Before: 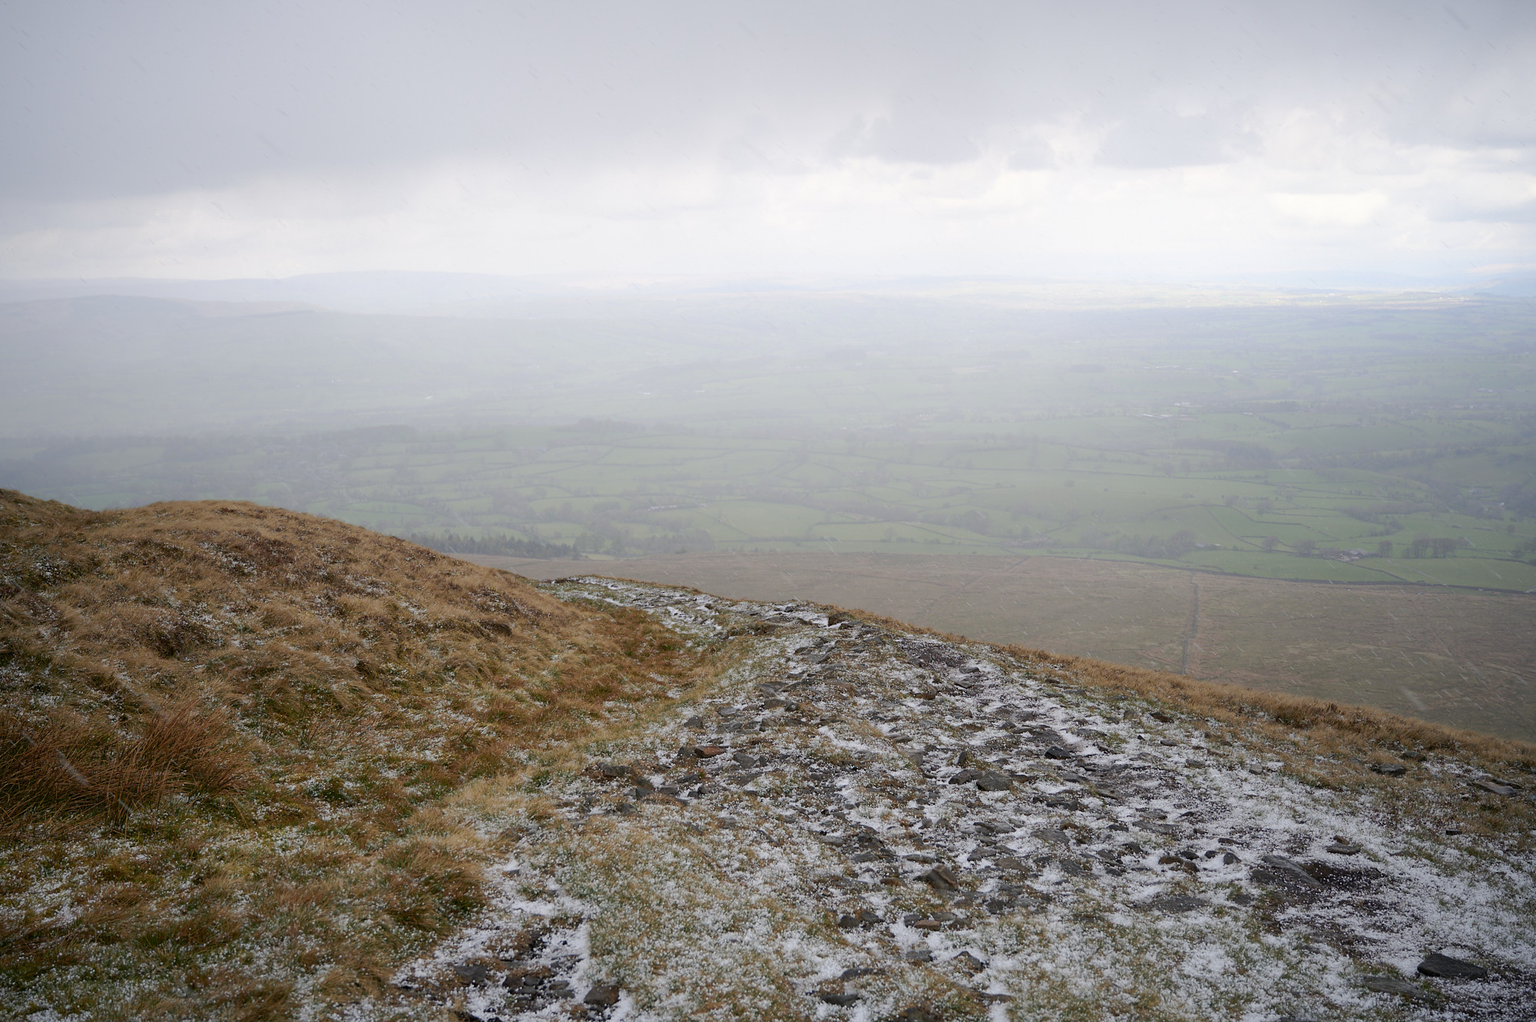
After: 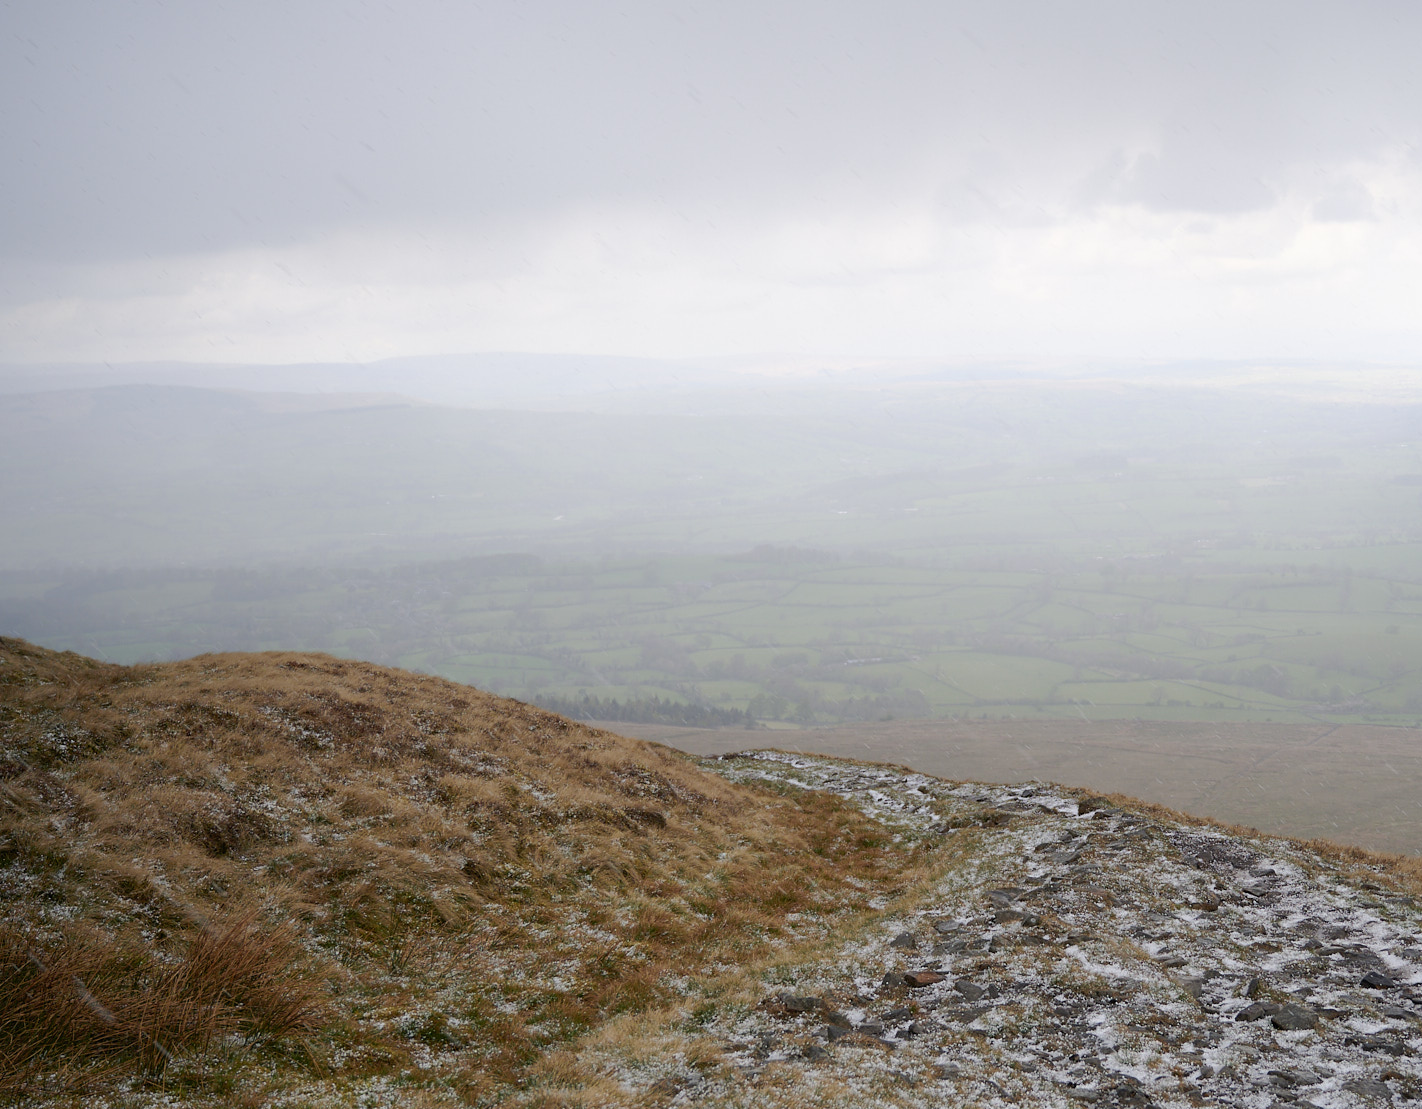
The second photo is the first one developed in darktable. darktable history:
white balance: red 1, blue 1
crop: right 28.885%, bottom 16.626%
